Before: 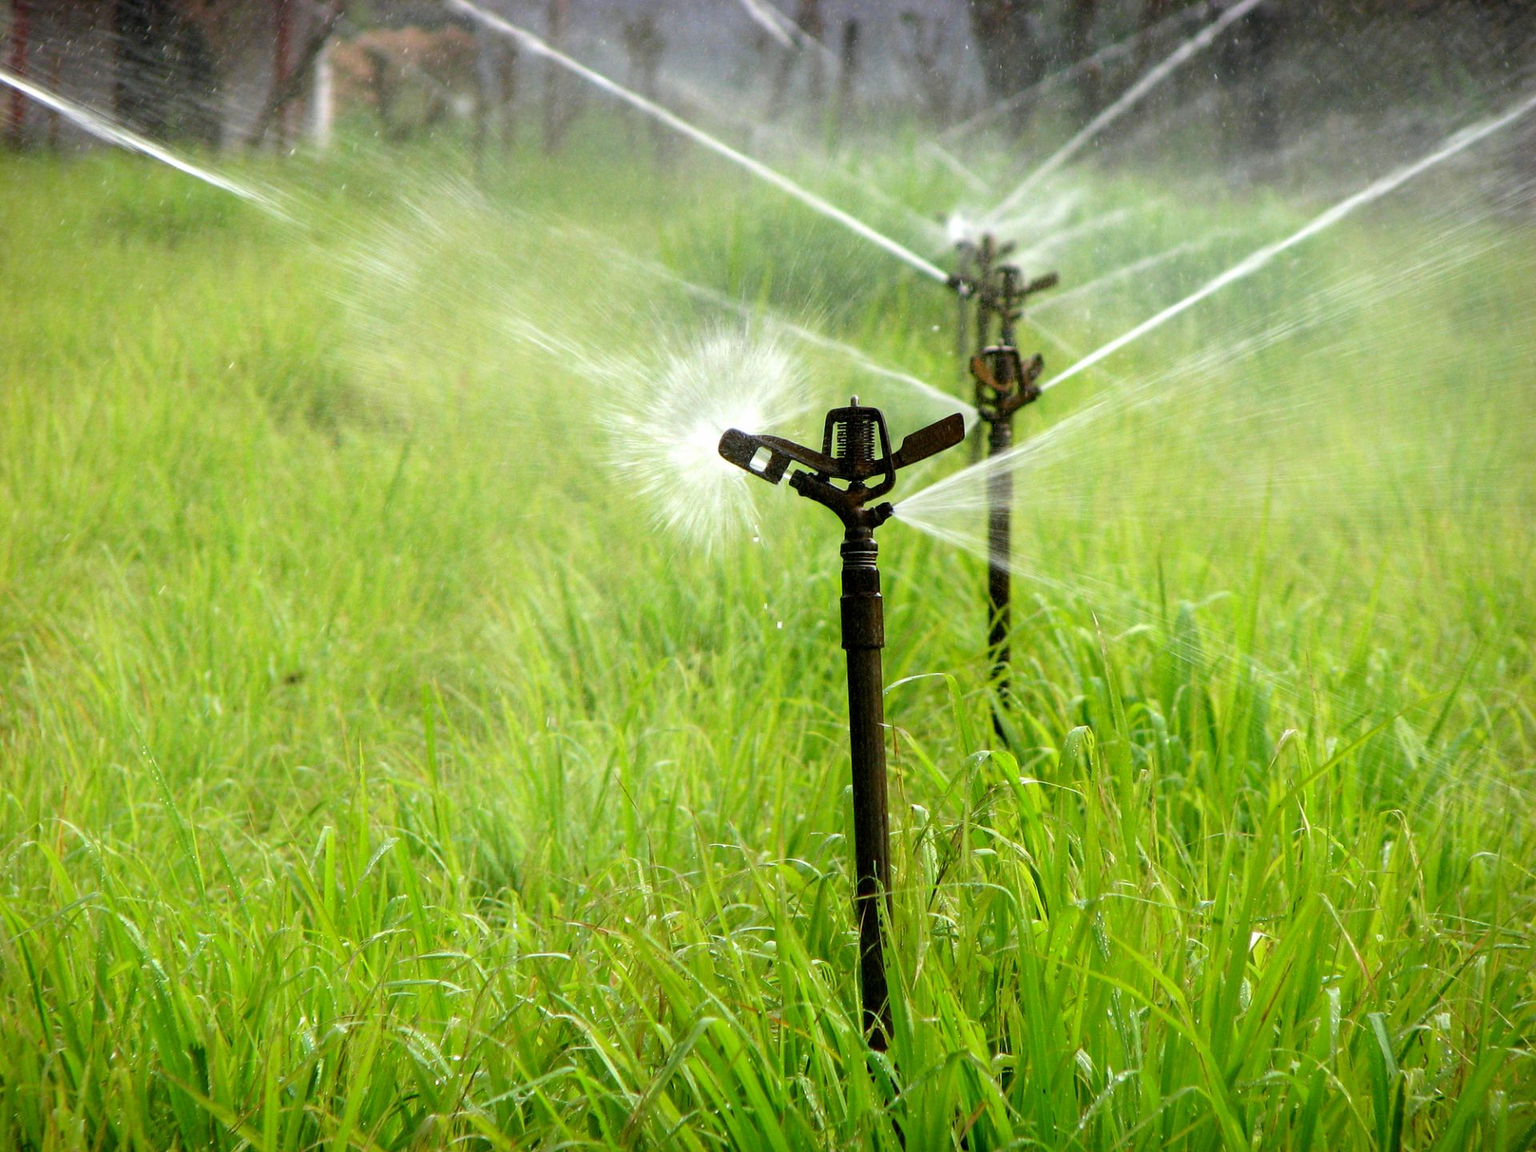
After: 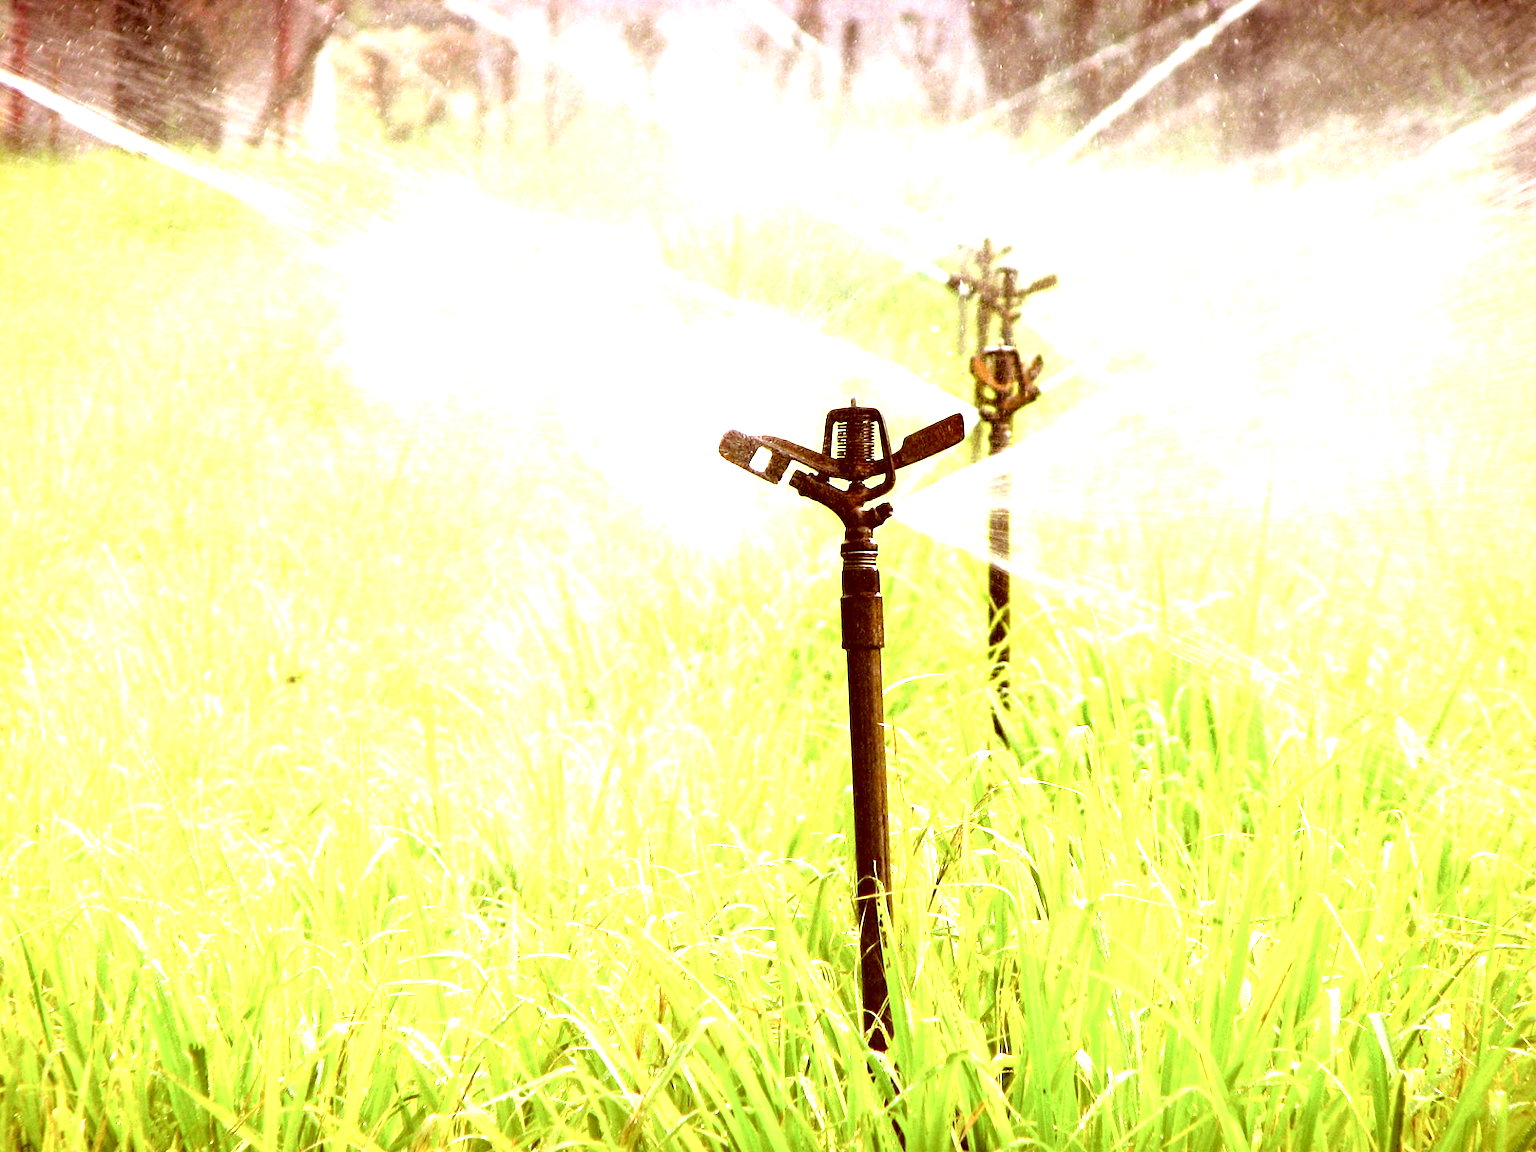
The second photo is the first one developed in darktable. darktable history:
tone curve: curves: ch0 [(0, 0) (0.003, 0.026) (0.011, 0.024) (0.025, 0.022) (0.044, 0.031) (0.069, 0.067) (0.1, 0.094) (0.136, 0.102) (0.177, 0.14) (0.224, 0.189) (0.277, 0.238) (0.335, 0.325) (0.399, 0.379) (0.468, 0.453) (0.543, 0.528) (0.623, 0.609) (0.709, 0.695) (0.801, 0.793) (0.898, 0.898) (1, 1)]
color correction: highlights a* 9.57, highlights b* 8.89, shadows a* 39.82, shadows b* 39.39, saturation 0.808
exposure: black level correction 0, exposure 2.097 EV, compensate highlight preservation false
